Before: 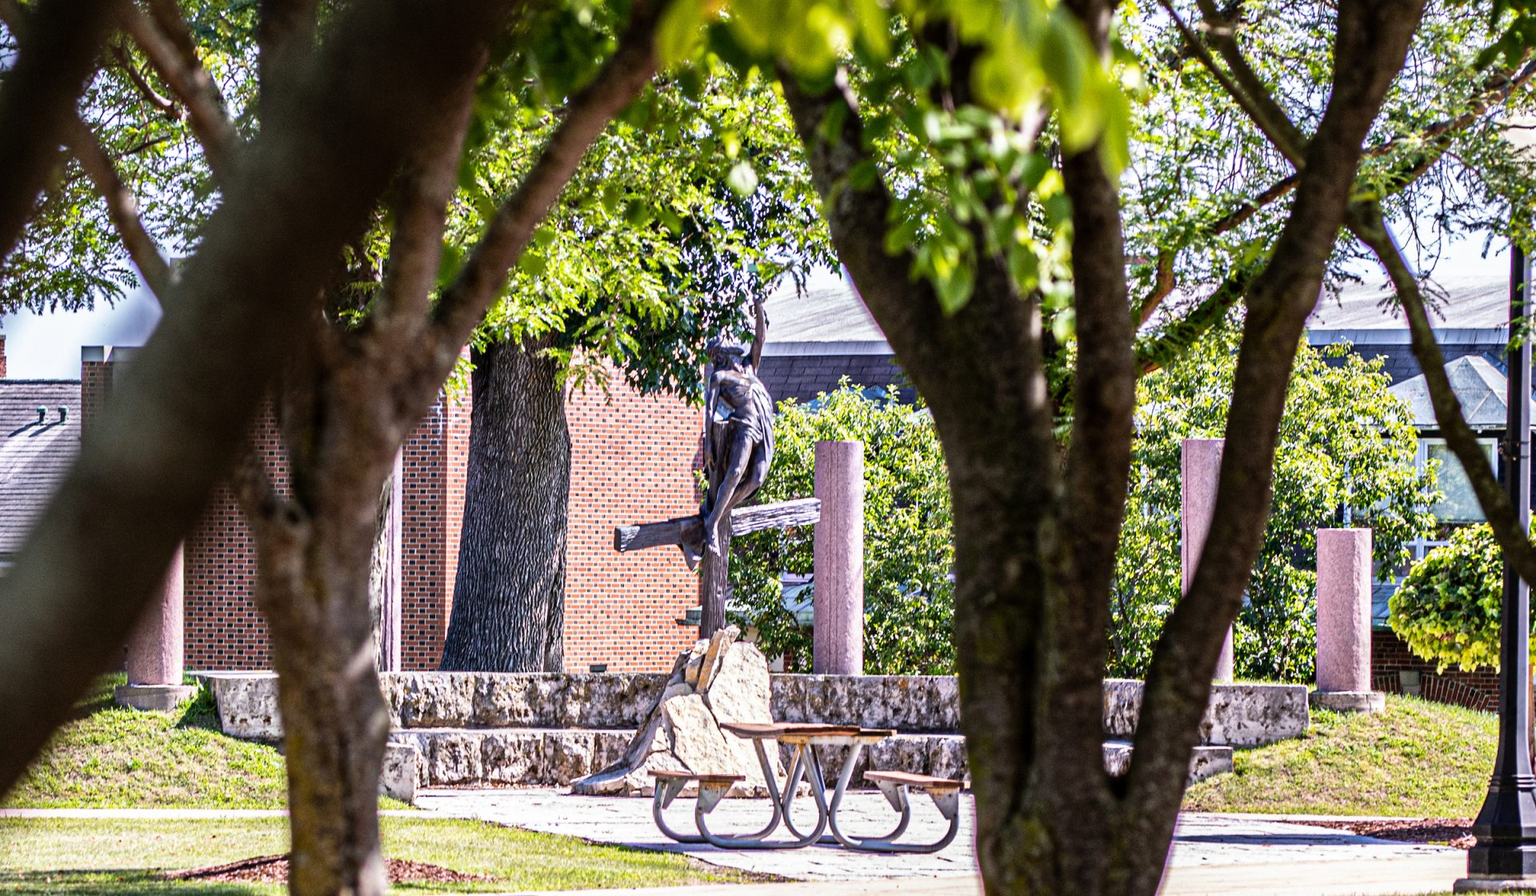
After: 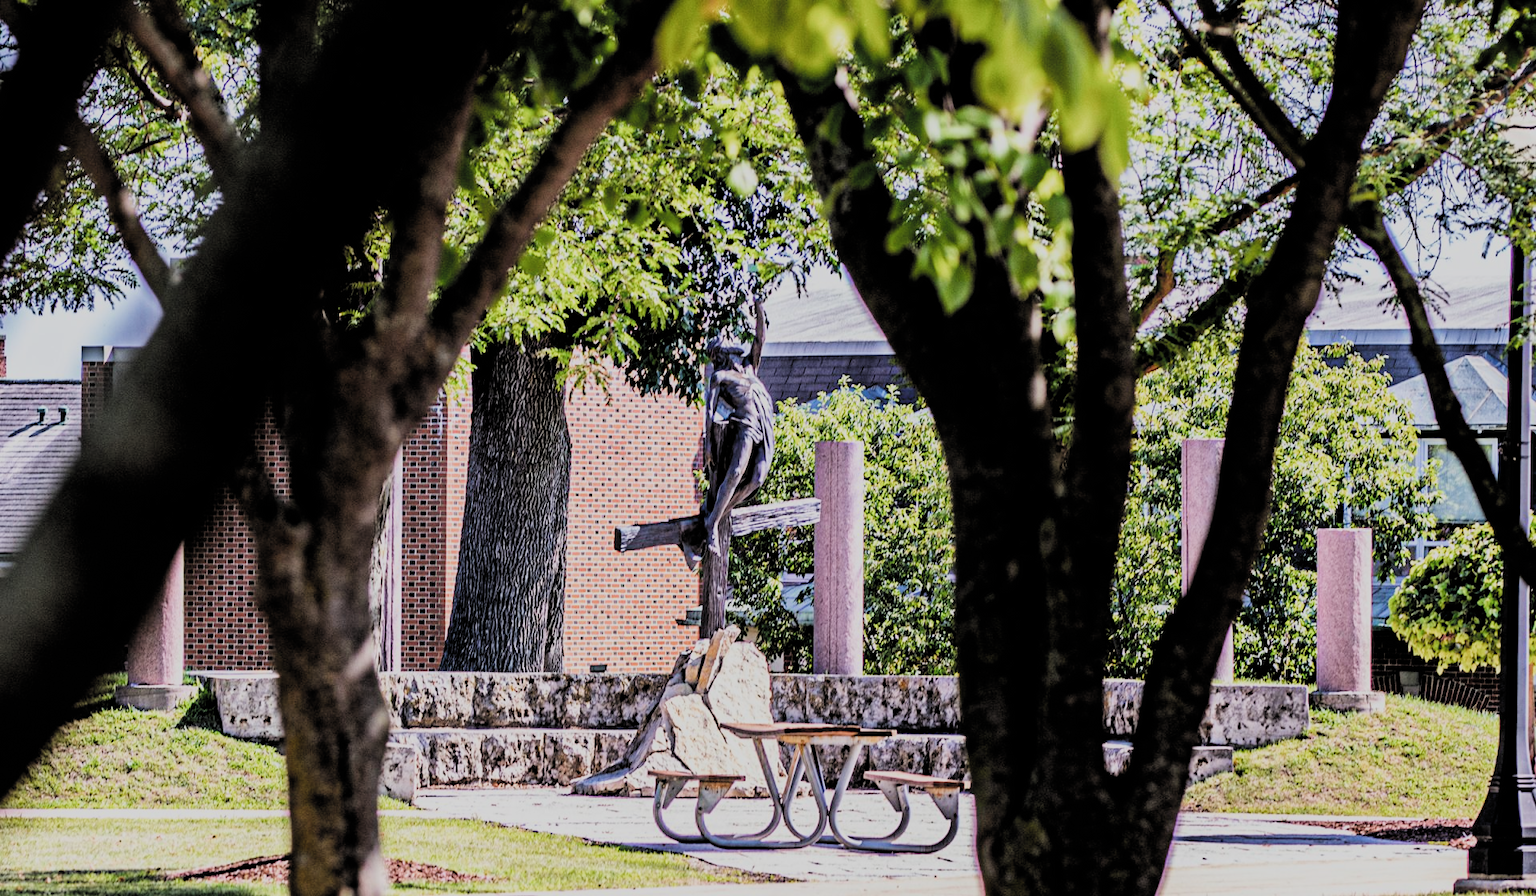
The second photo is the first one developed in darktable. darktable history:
filmic rgb: black relative exposure -4.17 EV, white relative exposure 5.15 EV, hardness 2.06, contrast 1.161, color science v4 (2020)
